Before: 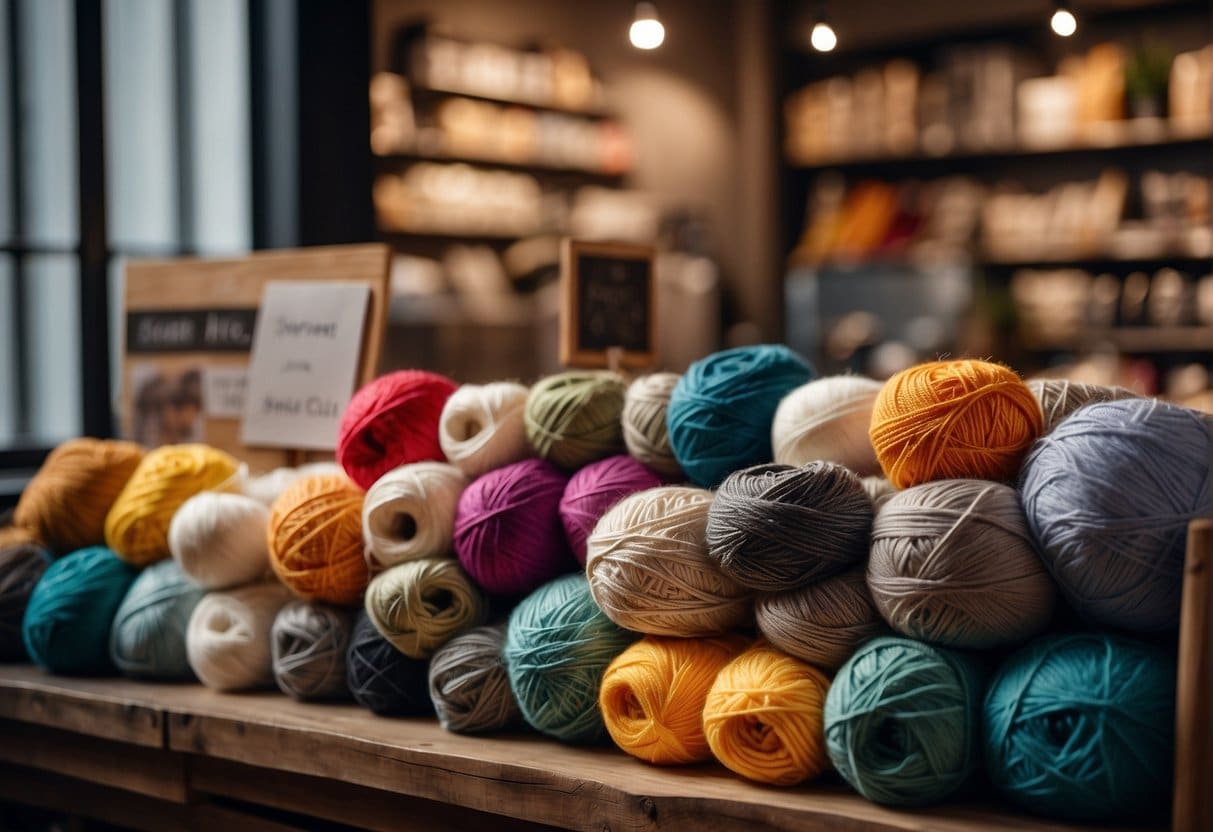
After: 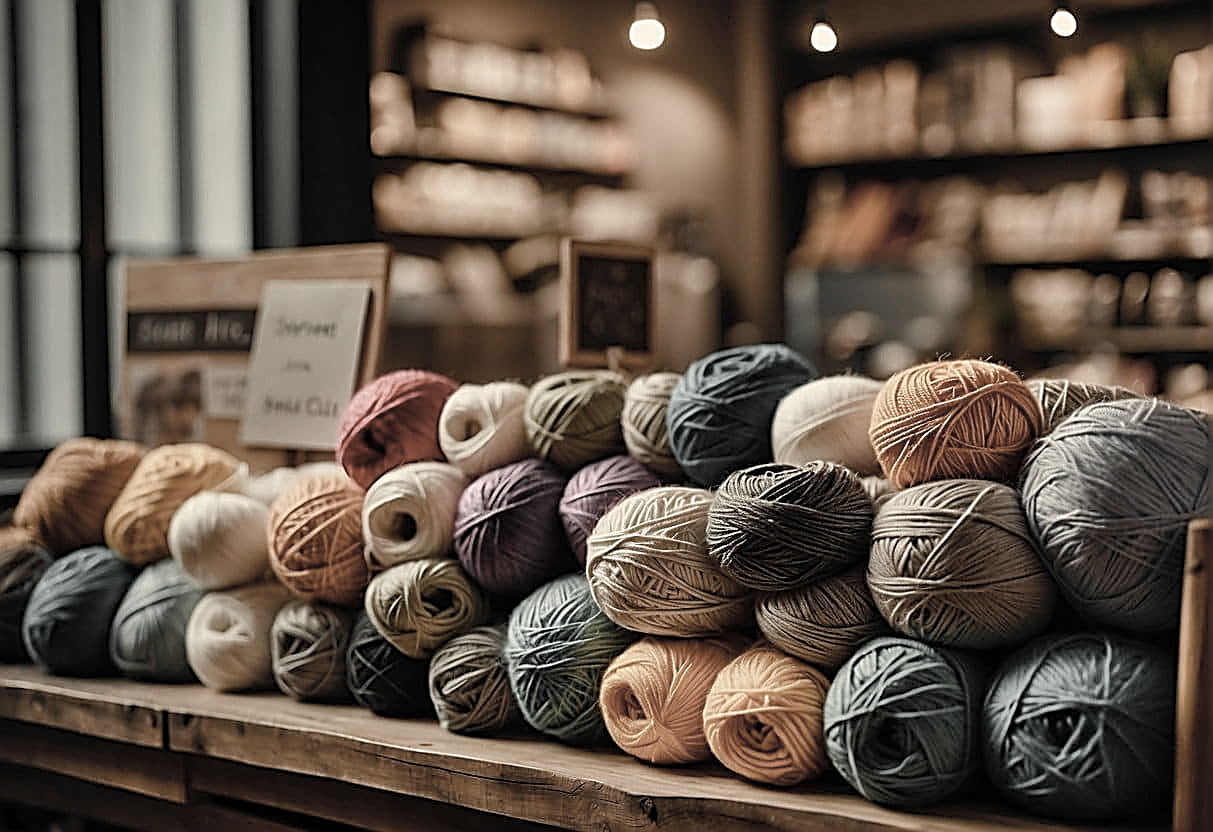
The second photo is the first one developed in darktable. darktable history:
color balance rgb: perceptual saturation grading › global saturation 20%, perceptual saturation grading › highlights -50%, perceptual saturation grading › shadows 30%
color zones: curves: ch0 [(0, 0.613) (0.01, 0.613) (0.245, 0.448) (0.498, 0.529) (0.642, 0.665) (0.879, 0.777) (0.99, 0.613)]; ch1 [(0, 0.035) (0.121, 0.189) (0.259, 0.197) (0.415, 0.061) (0.589, 0.022) (0.732, 0.022) (0.857, 0.026) (0.991, 0.053)]
sharpen: amount 1.861
shadows and highlights: highlights color adjustment 0%, soften with gaussian
white balance: red 1.08, blue 0.791
